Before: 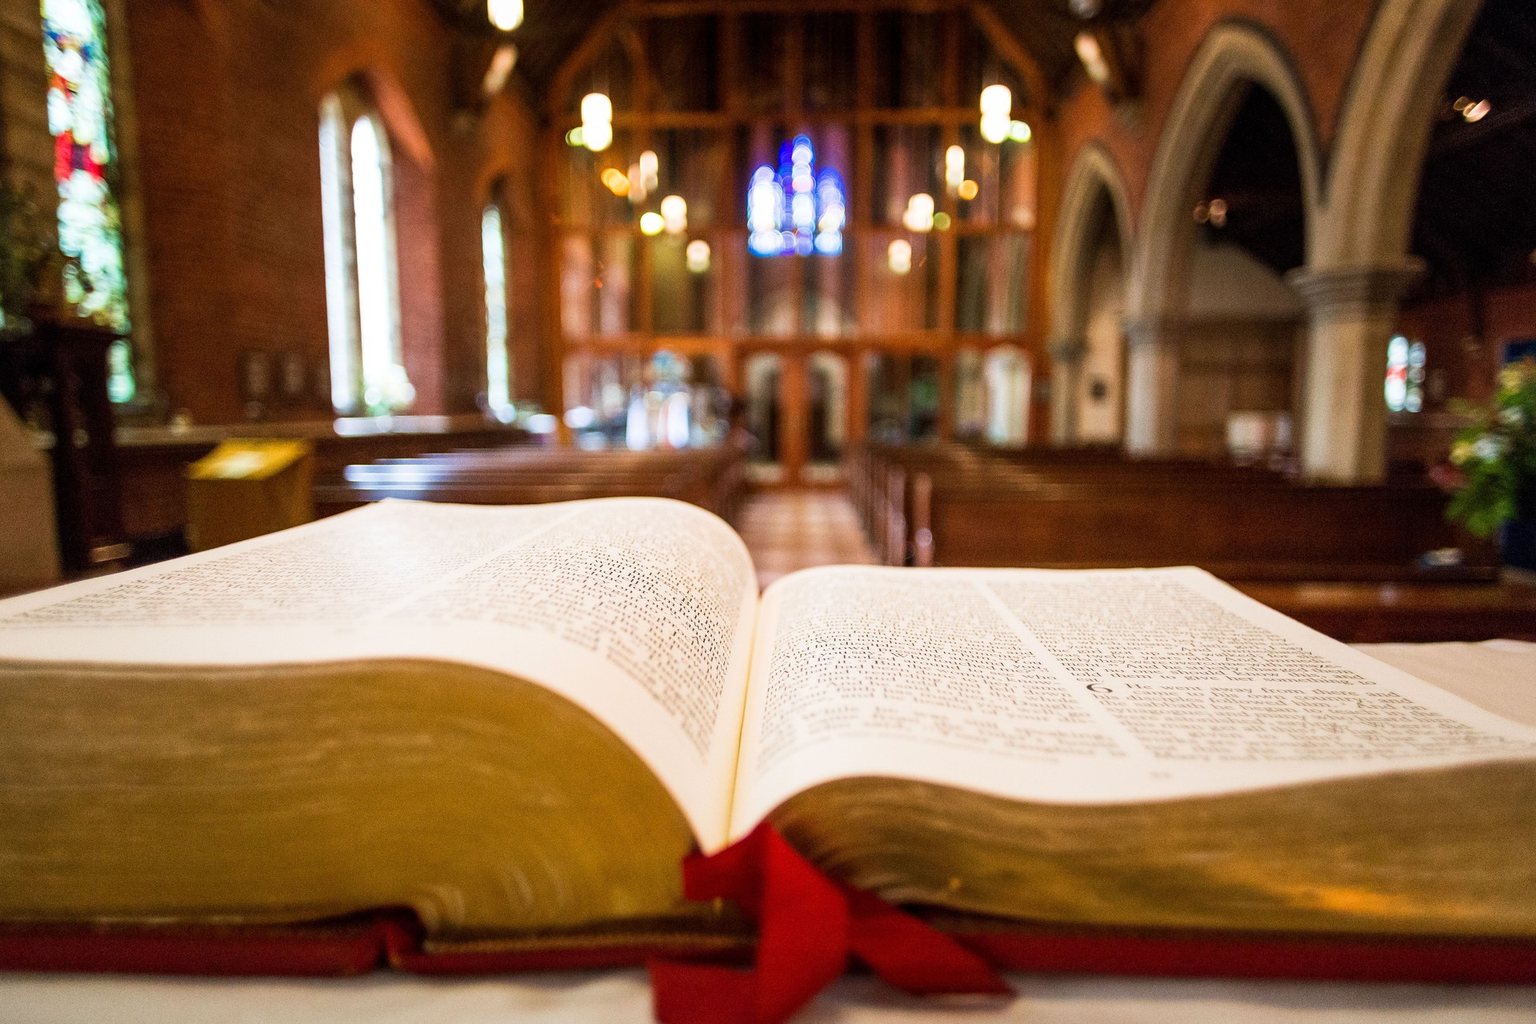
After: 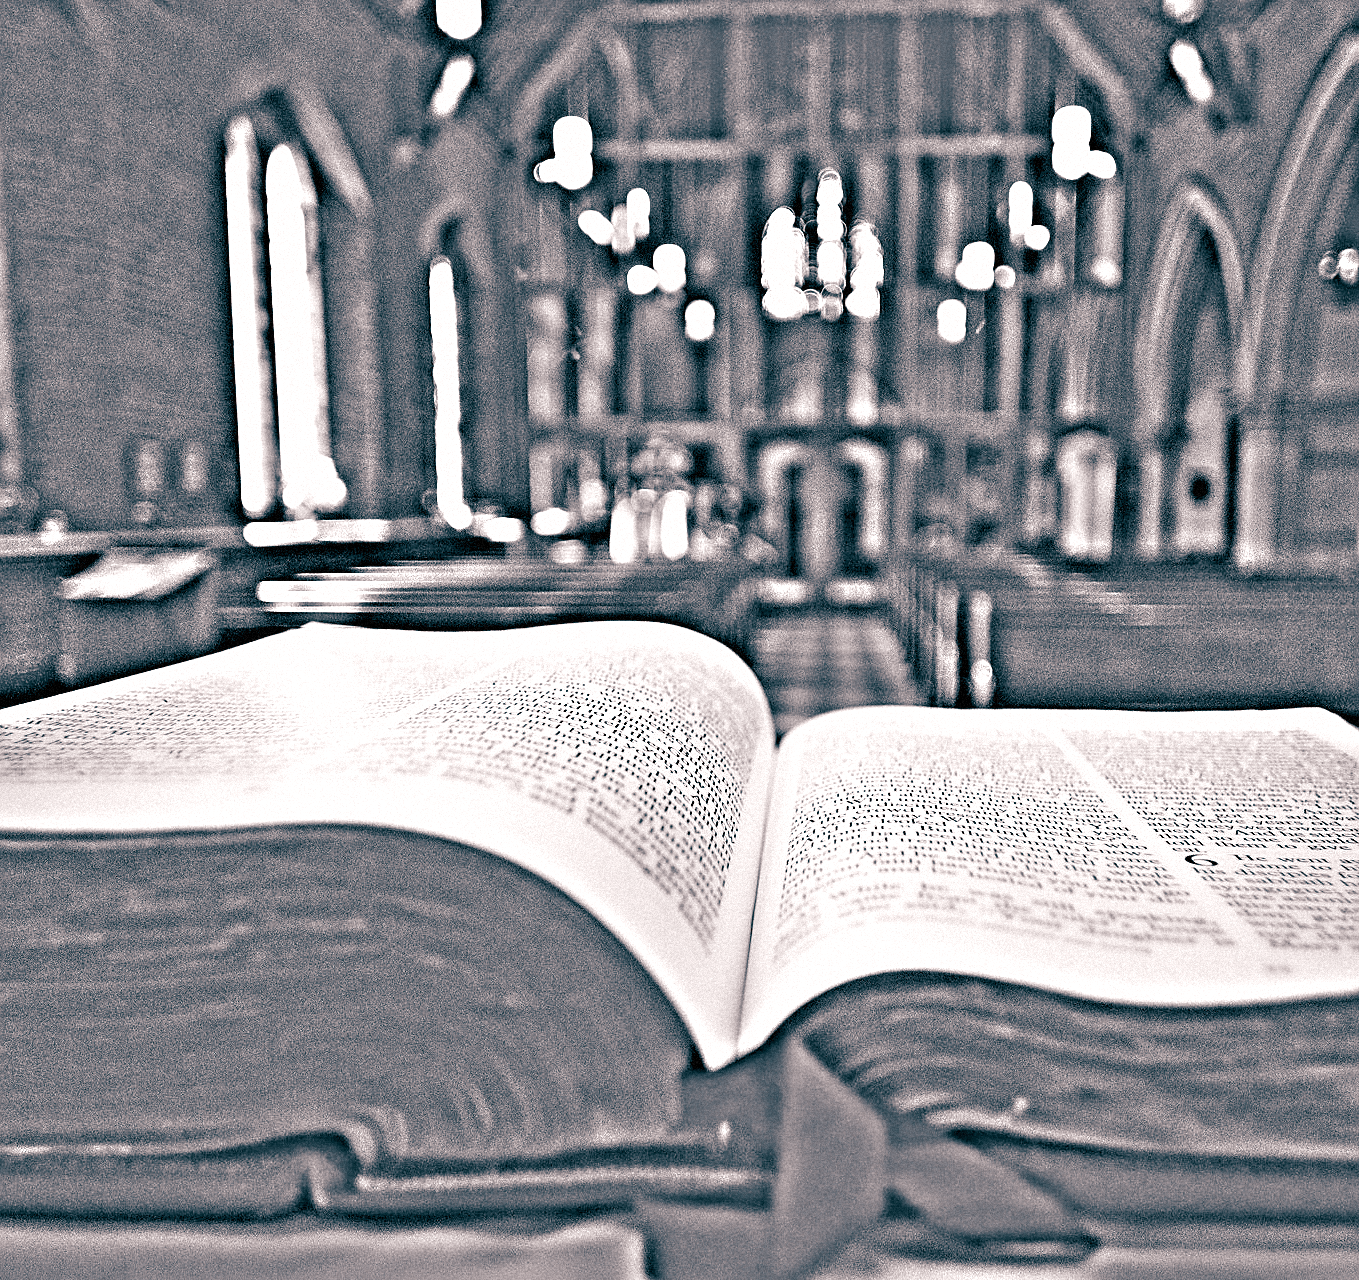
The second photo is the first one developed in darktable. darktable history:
grain: mid-tones bias 0%
color balance rgb: shadows lift › luminance -28.76%, shadows lift › chroma 10%, shadows lift › hue 230°, power › chroma 0.5%, power › hue 215°, highlights gain › luminance 7.14%, highlights gain › chroma 1%, highlights gain › hue 50°, global offset › luminance -0.29%, global offset › hue 260°, perceptual saturation grading › global saturation 20%, perceptual saturation grading › highlights -13.92%, perceptual saturation grading › shadows 50%
exposure: exposure 1.089 EV, compensate highlight preservation false
crop and rotate: left 9.061%, right 20.142%
sharpen: on, module defaults
rgb levels: mode RGB, independent channels, levels [[0, 0.474, 1], [0, 0.5, 1], [0, 0.5, 1]]
highpass: on, module defaults
